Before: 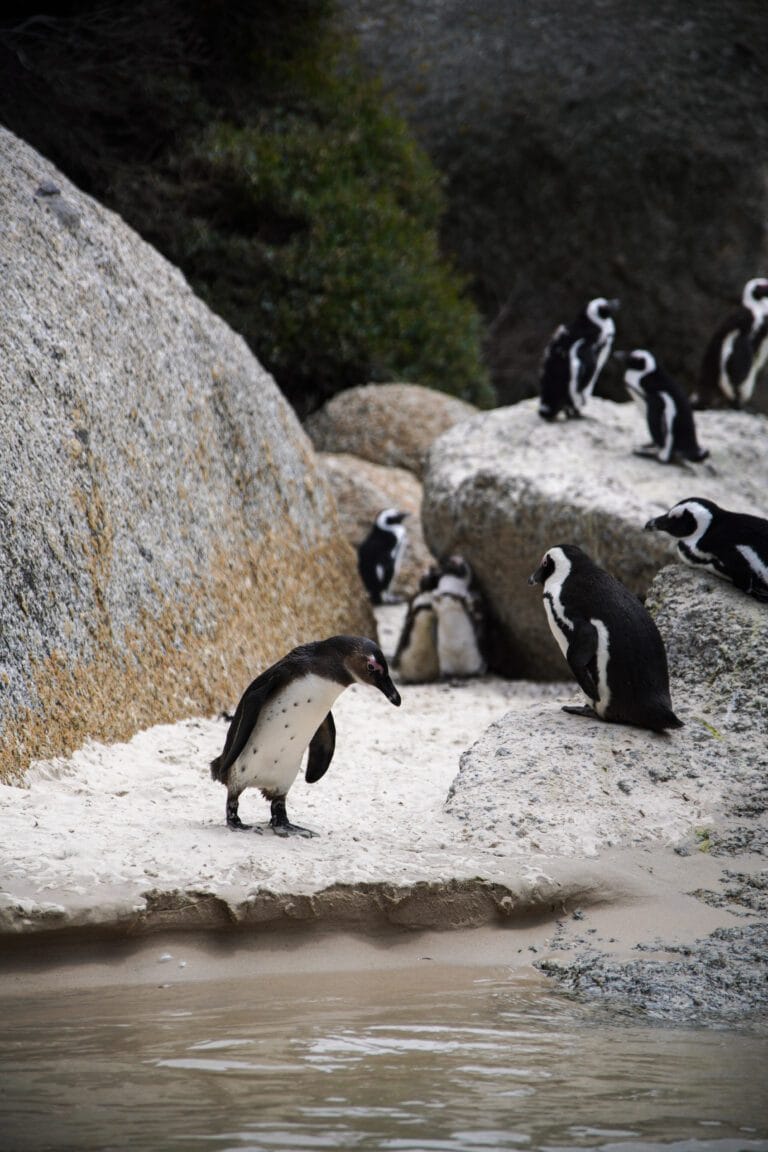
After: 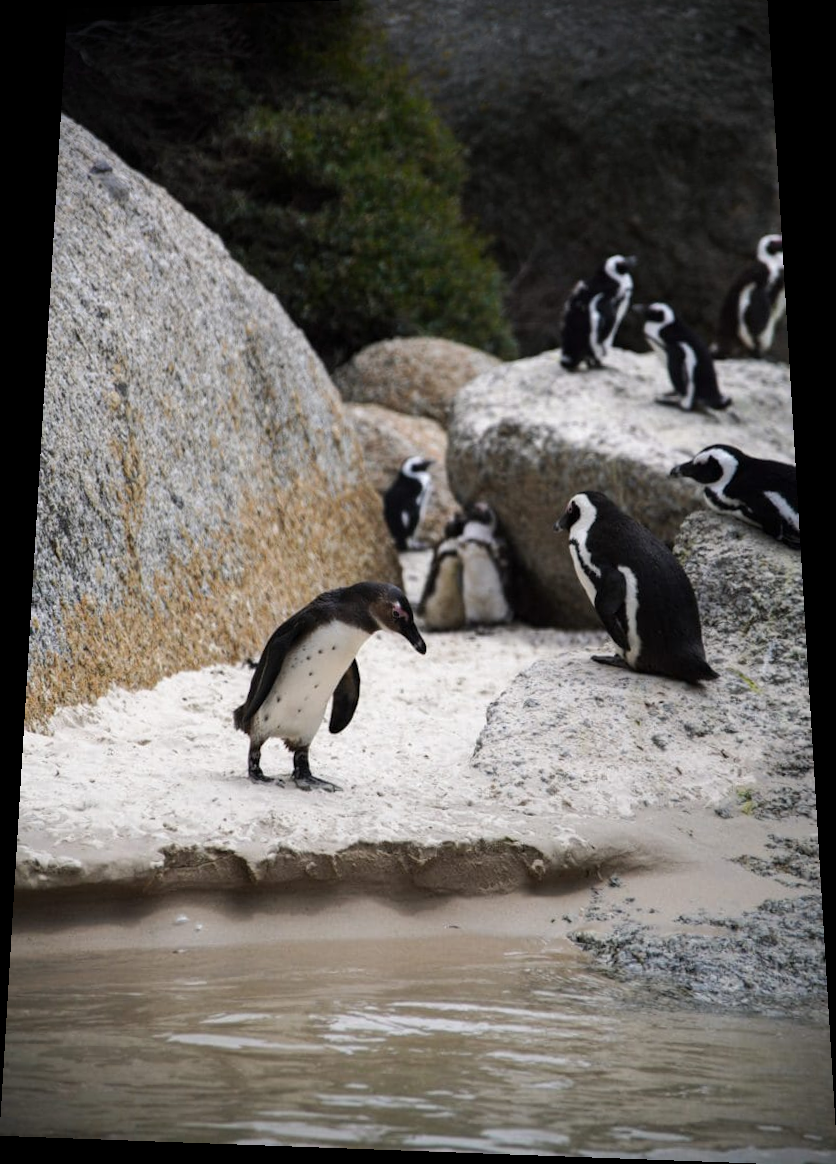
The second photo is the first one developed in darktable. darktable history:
rotate and perspective: rotation 0.128°, lens shift (vertical) -0.181, lens shift (horizontal) -0.044, shear 0.001, automatic cropping off
crop: top 1.049%, right 0.001%
